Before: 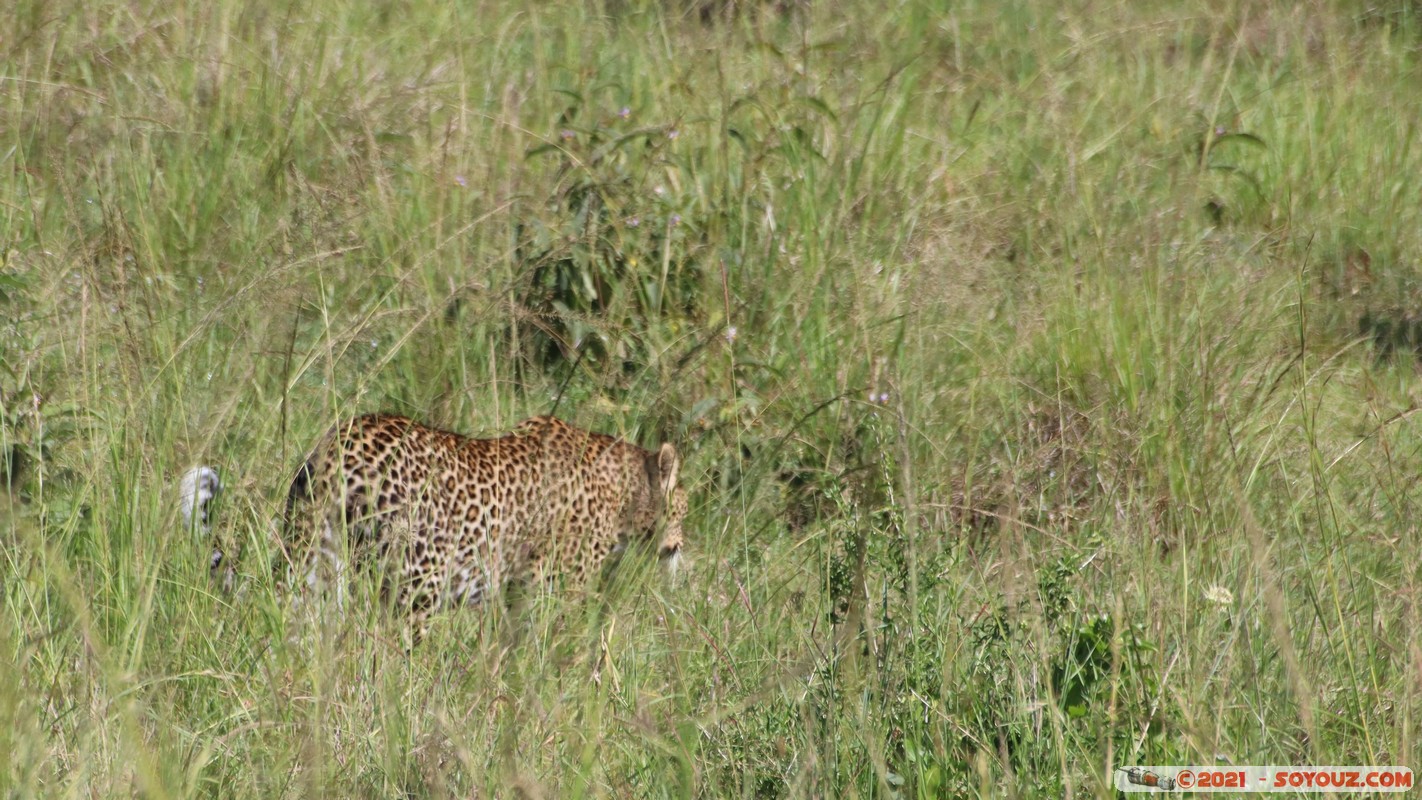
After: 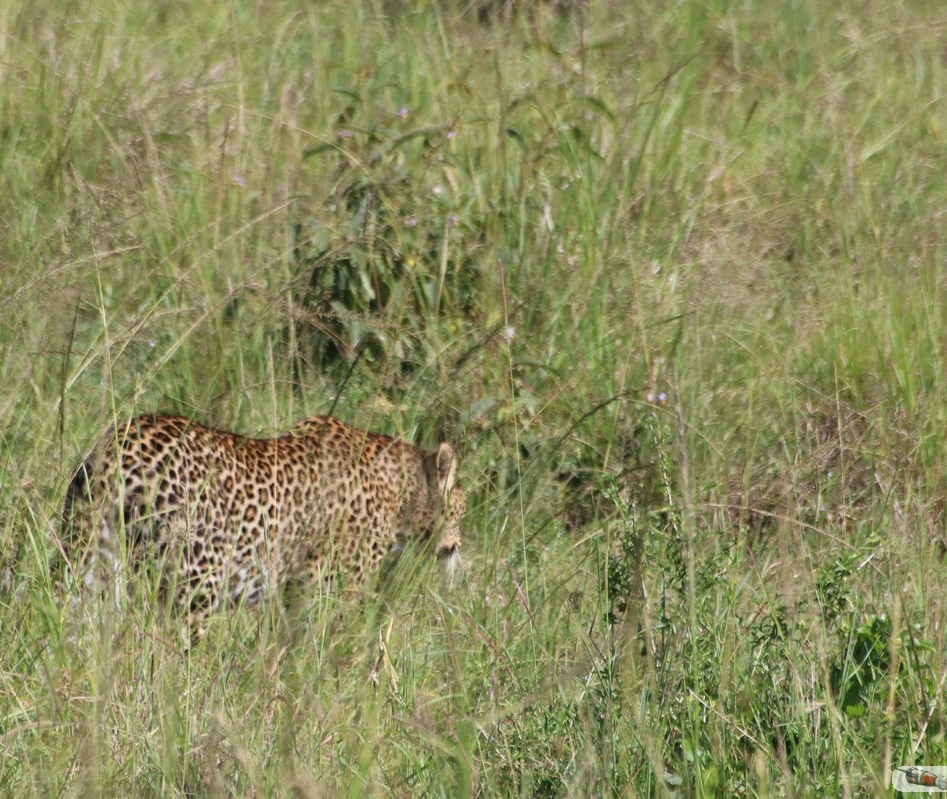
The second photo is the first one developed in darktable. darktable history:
crop and rotate: left 15.64%, right 17.756%
